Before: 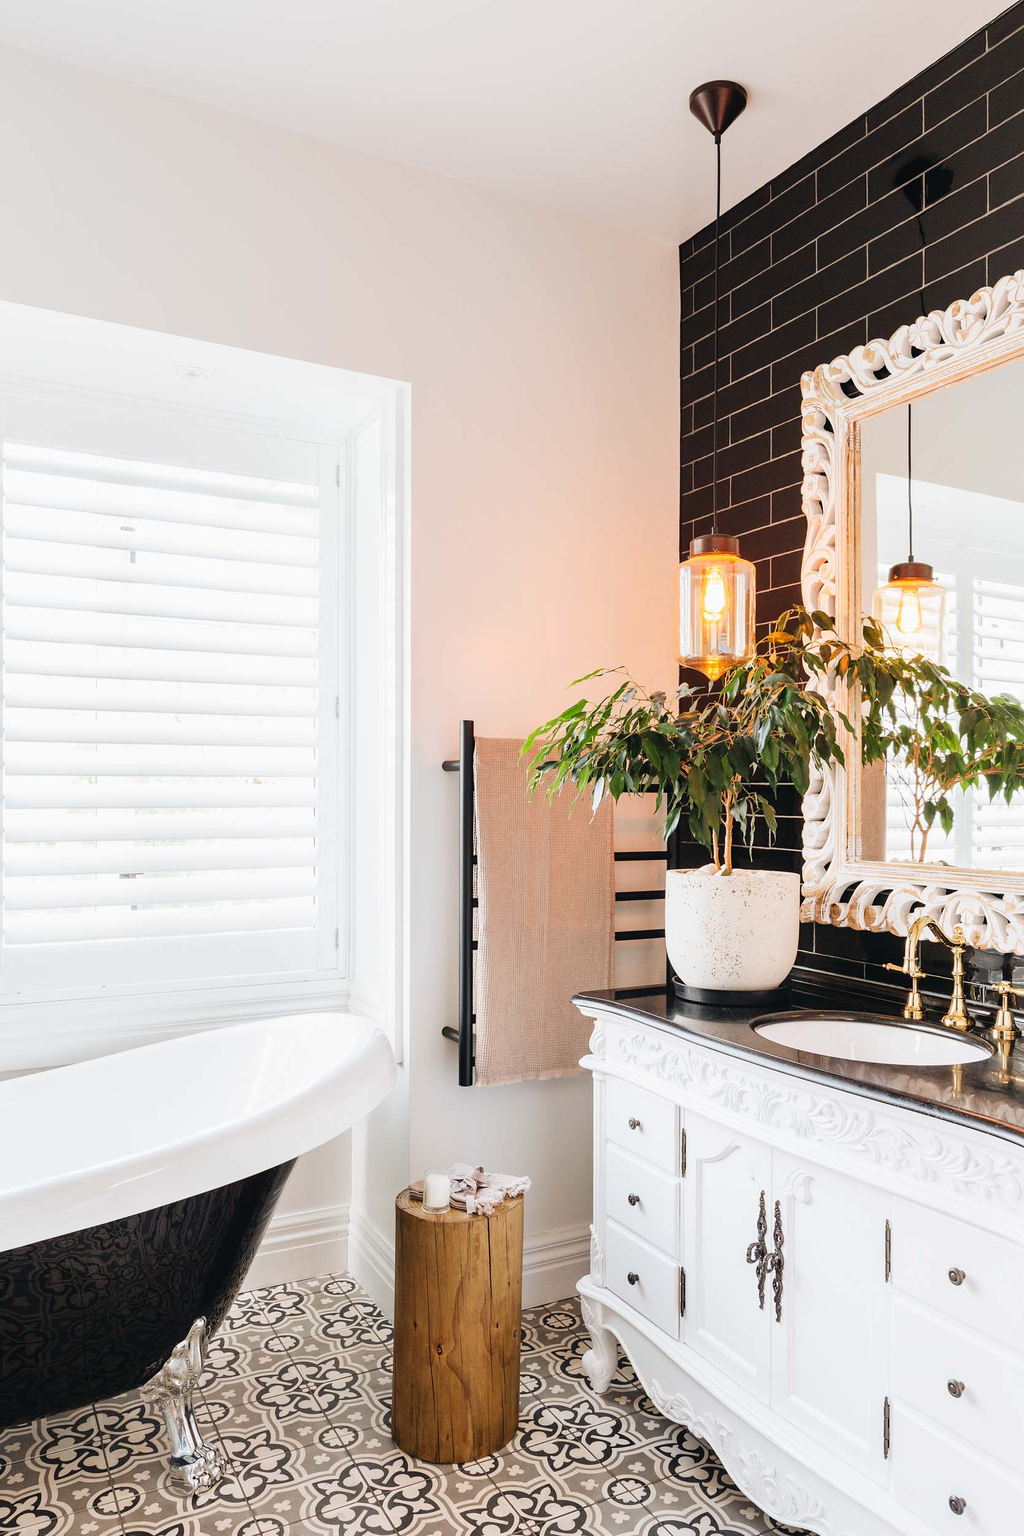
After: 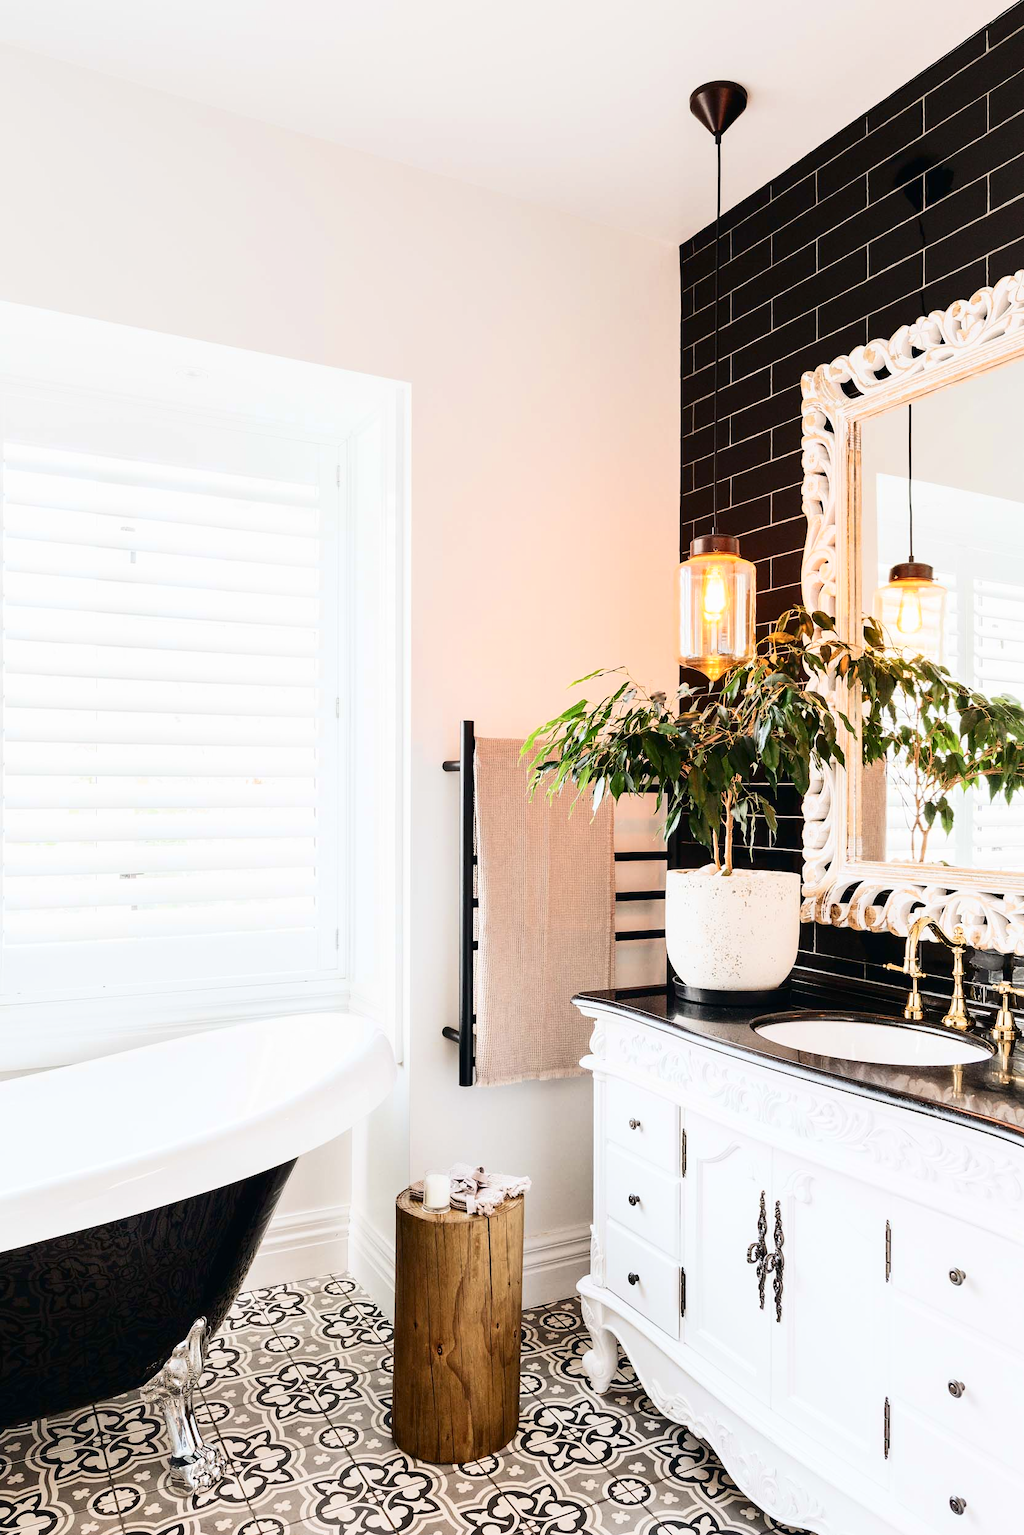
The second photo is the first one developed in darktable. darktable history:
contrast brightness saturation: contrast 0.28
color zones: curves: ch0 [(0.068, 0.464) (0.25, 0.5) (0.48, 0.508) (0.75, 0.536) (0.886, 0.476) (0.967, 0.456)]; ch1 [(0.066, 0.456) (0.25, 0.5) (0.616, 0.508) (0.746, 0.56) (0.934, 0.444)]
